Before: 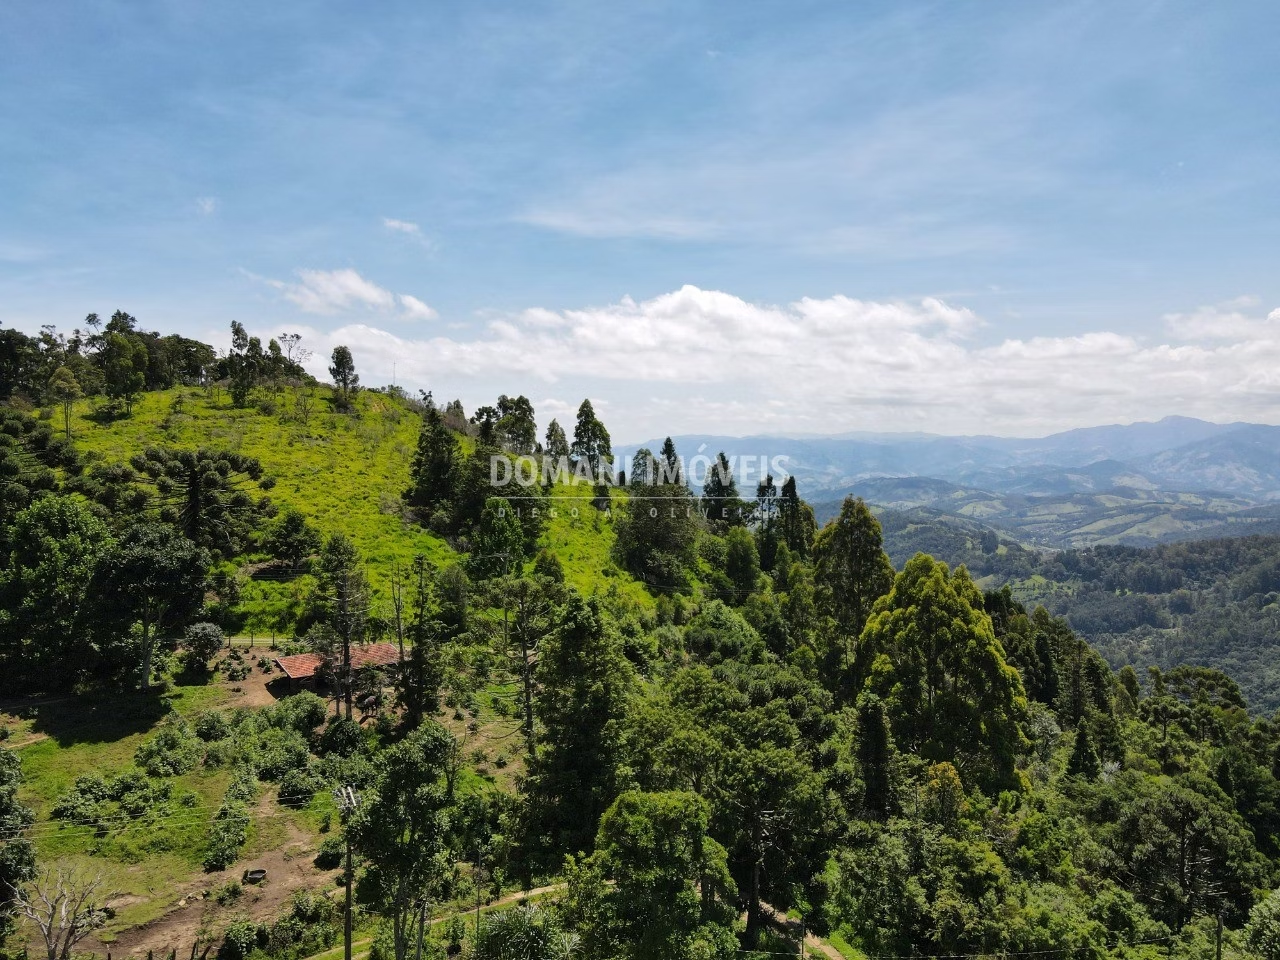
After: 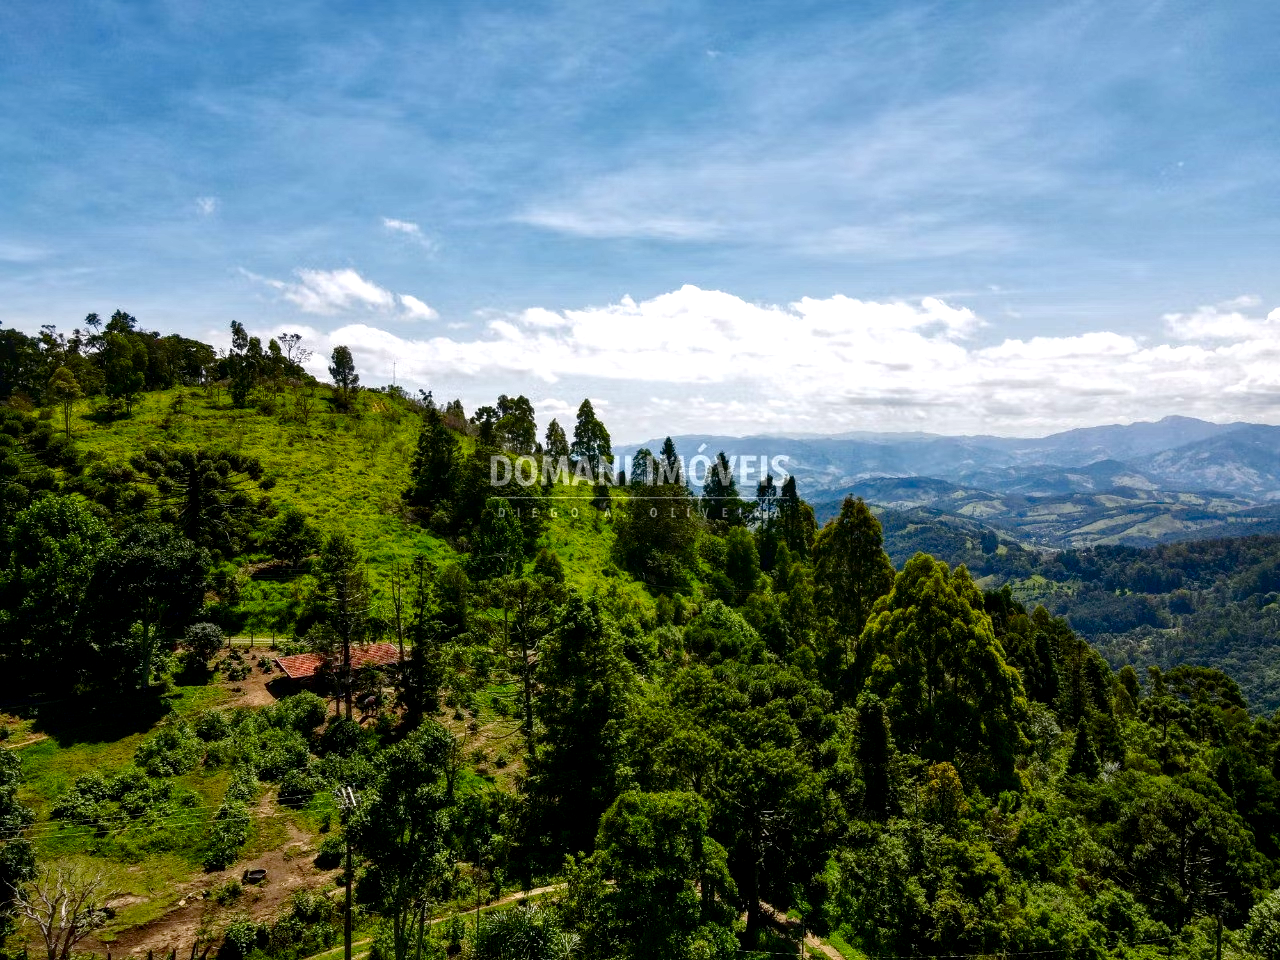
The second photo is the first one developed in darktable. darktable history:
color balance rgb: linear chroma grading › shadows 15.769%, perceptual saturation grading › global saturation 20%, perceptual saturation grading › highlights -50.564%, perceptual saturation grading › shadows 30.212%, global vibrance 30.455%, contrast 10.463%
exposure: exposure 0.125 EV, compensate highlight preservation false
contrast brightness saturation: brightness -0.253, saturation 0.204
local contrast: detail 130%
